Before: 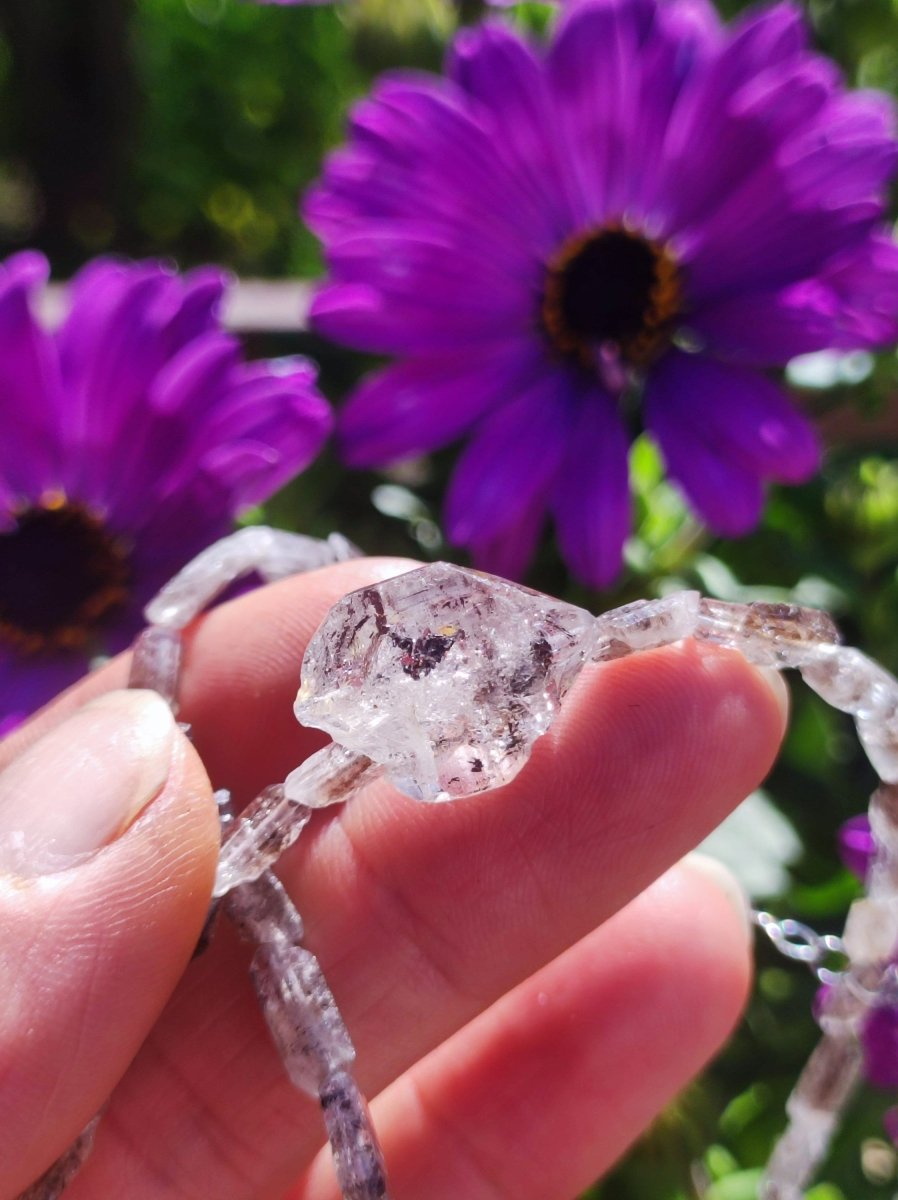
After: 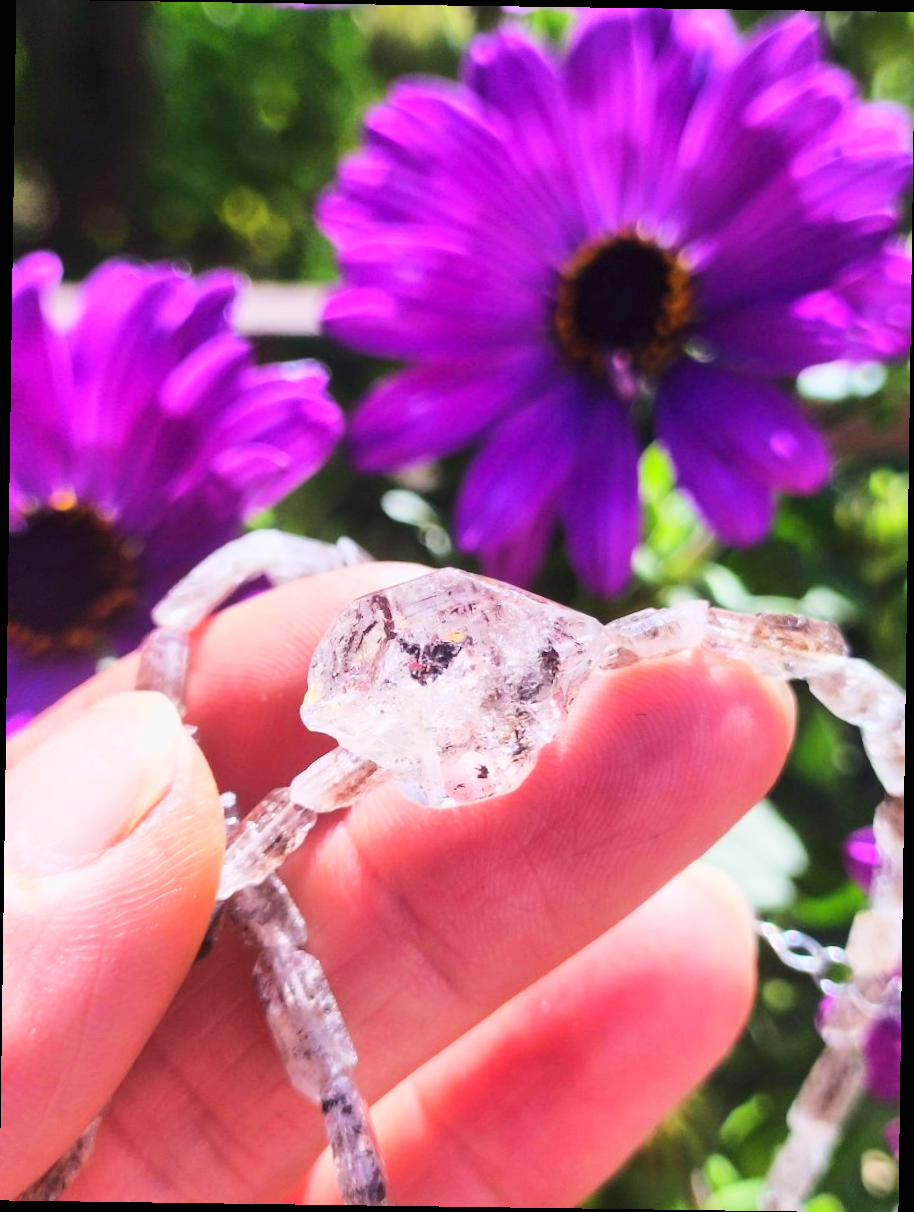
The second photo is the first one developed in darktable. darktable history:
base curve: curves: ch0 [(0, 0) (0.025, 0.046) (0.112, 0.277) (0.467, 0.74) (0.814, 0.929) (1, 0.942)]
rotate and perspective: rotation 0.8°, automatic cropping off
